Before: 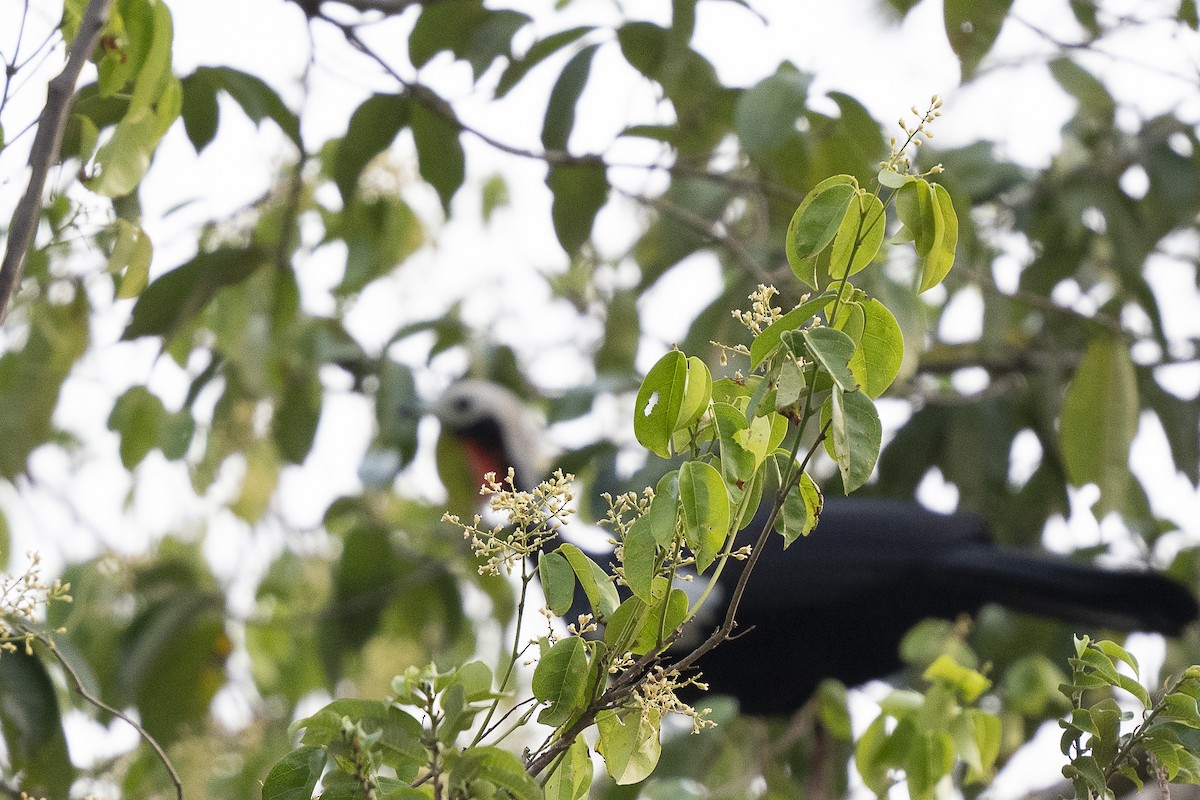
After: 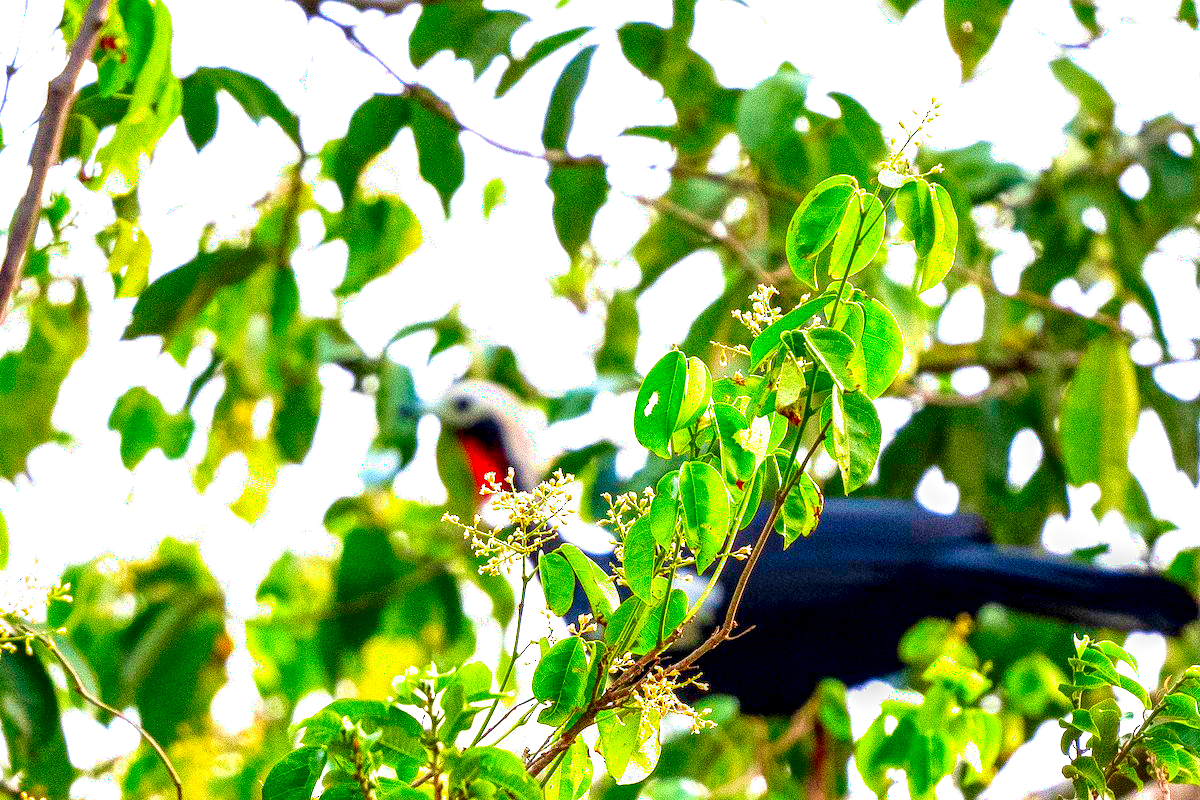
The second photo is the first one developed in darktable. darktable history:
velvia: on, module defaults
local contrast: highlights 19%, detail 187%
exposure: black level correction 0, exposure 1.41 EV, compensate highlight preservation false
color correction: highlights b* 0.043, saturation 2.98
filmic rgb: black relative exposure -14.97 EV, white relative exposure 3 EV, target black luminance 0%, hardness 9.32, latitude 98.28%, contrast 0.912, shadows ↔ highlights balance 0.564%, preserve chrominance no, color science v5 (2021)
